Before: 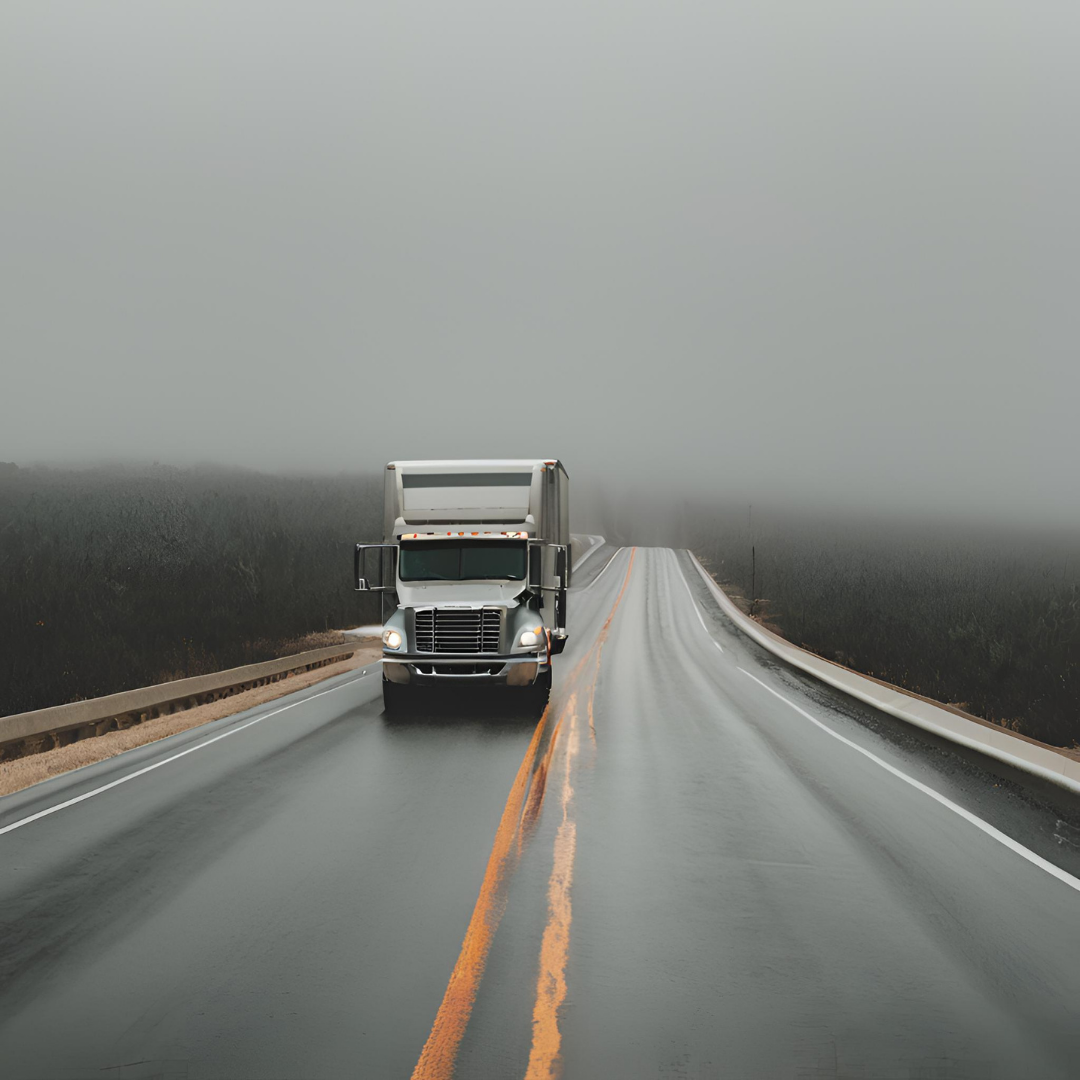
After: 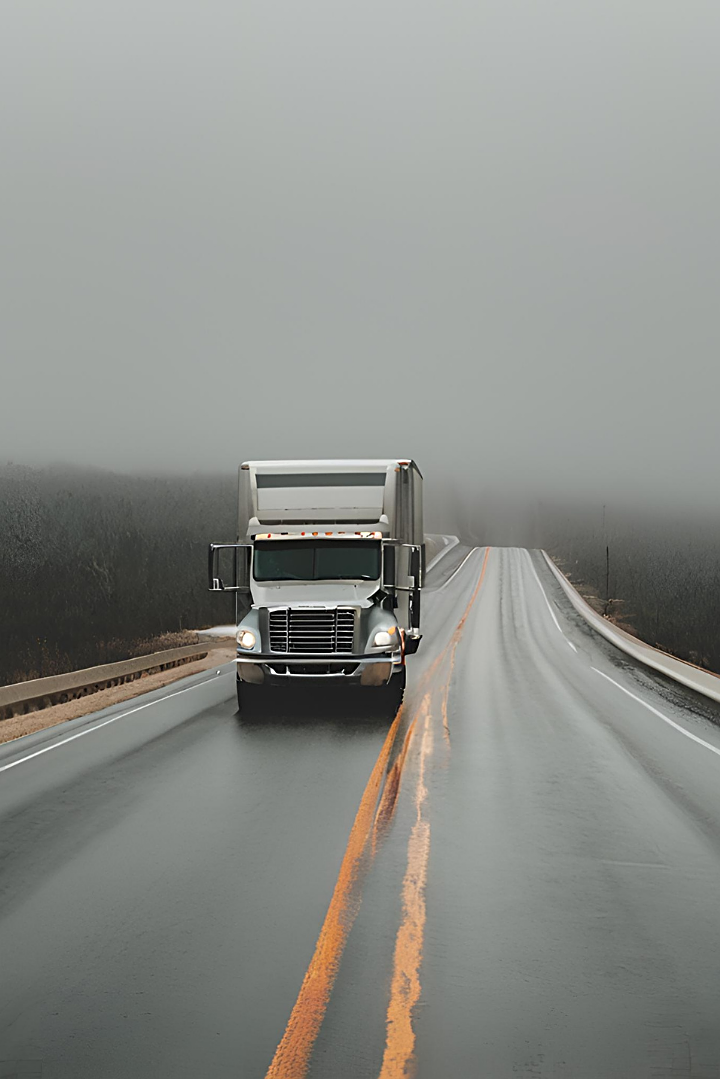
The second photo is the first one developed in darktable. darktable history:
sharpen: on, module defaults
crop and rotate: left 13.537%, right 19.796%
